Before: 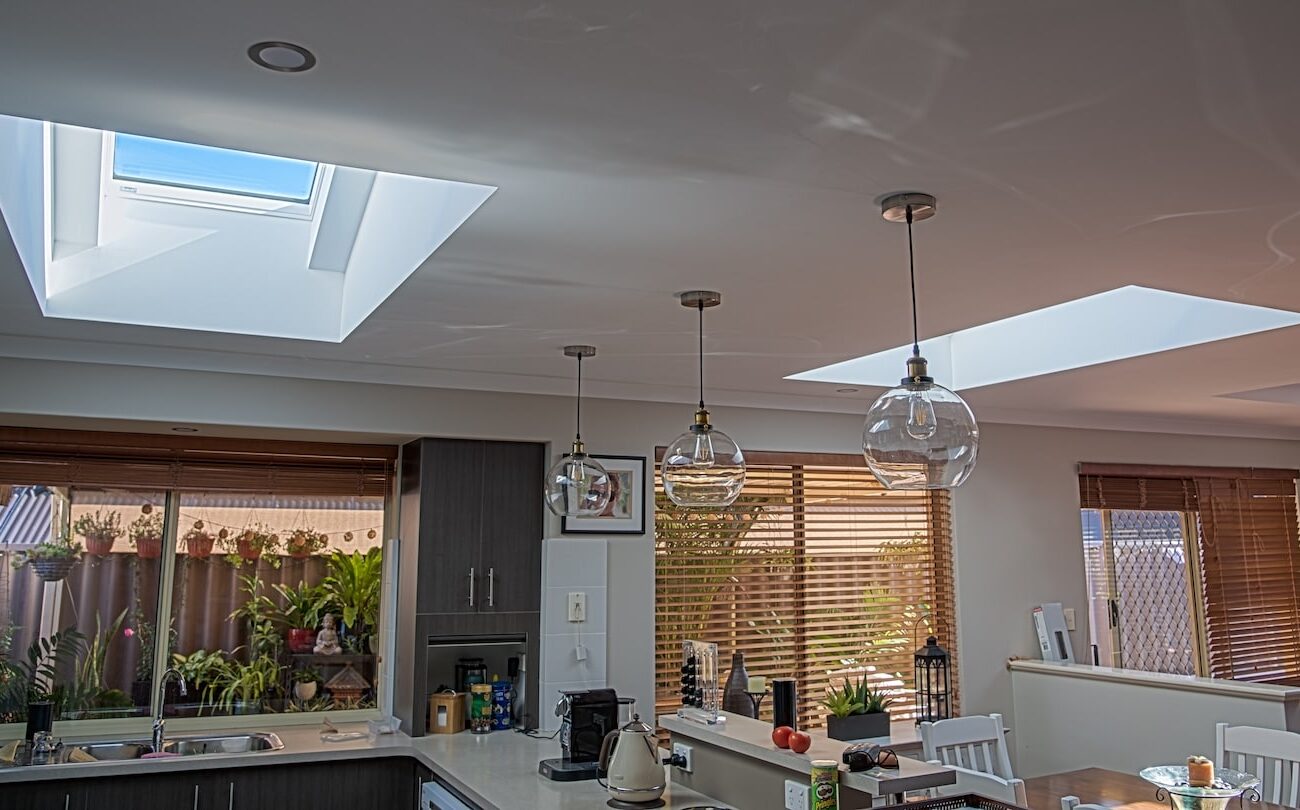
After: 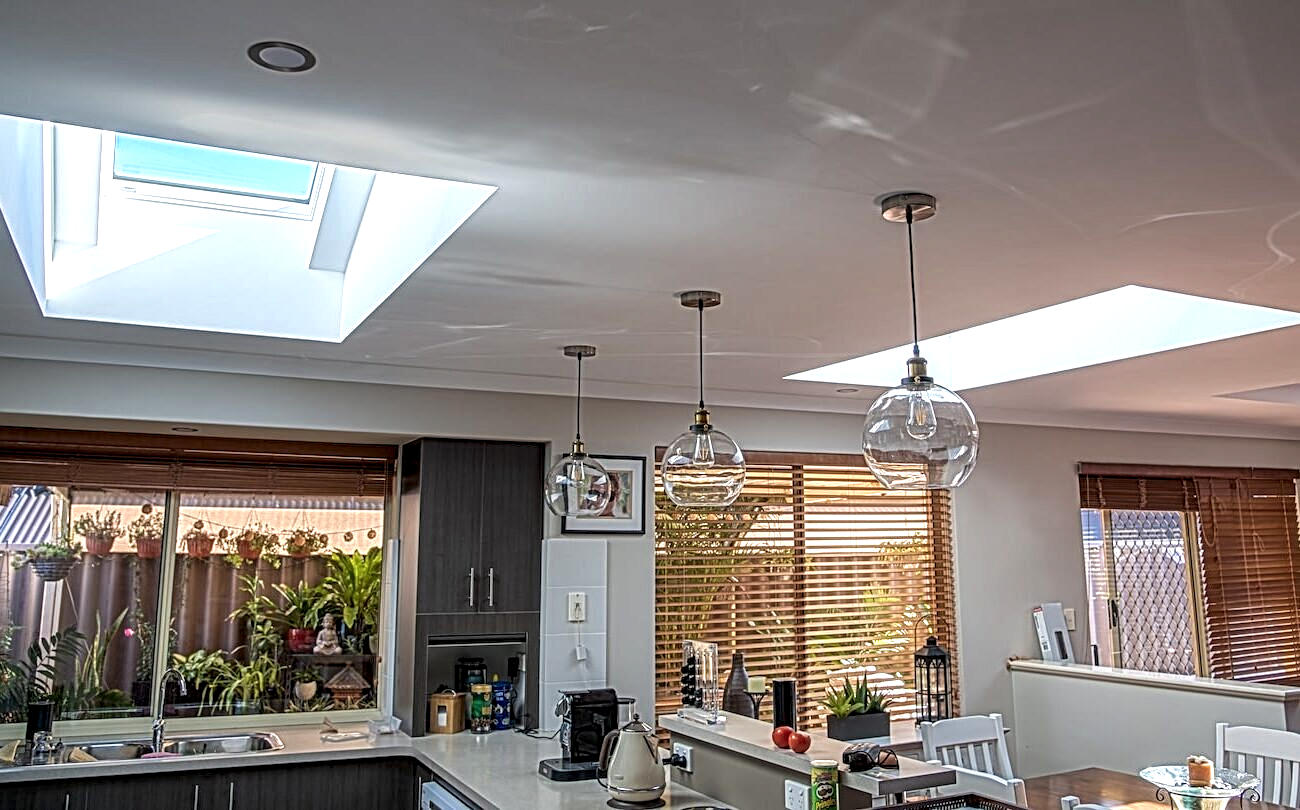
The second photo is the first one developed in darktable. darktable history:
sharpen: amount 0.215
exposure: black level correction 0, exposure 0.499 EV, compensate exposure bias true, compensate highlight preservation false
local contrast: detail 150%
